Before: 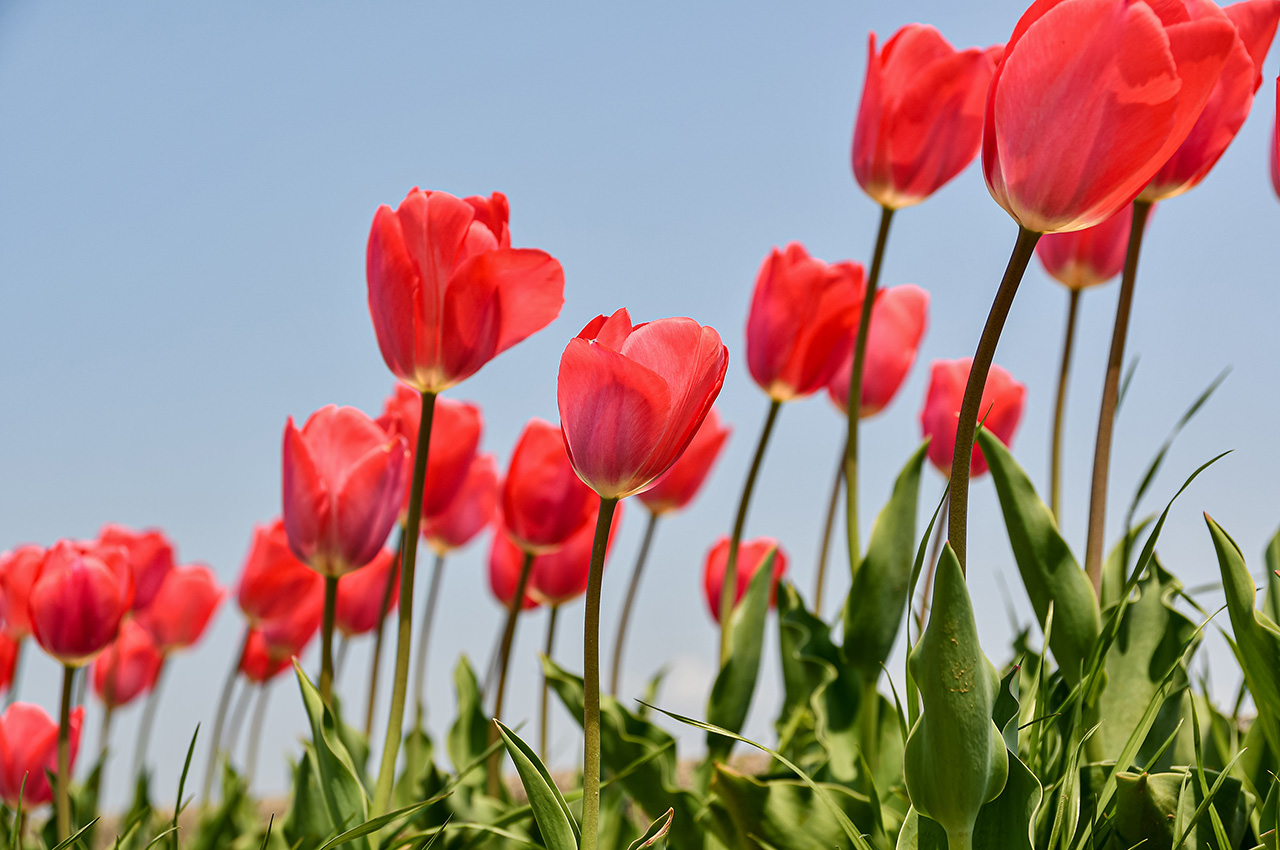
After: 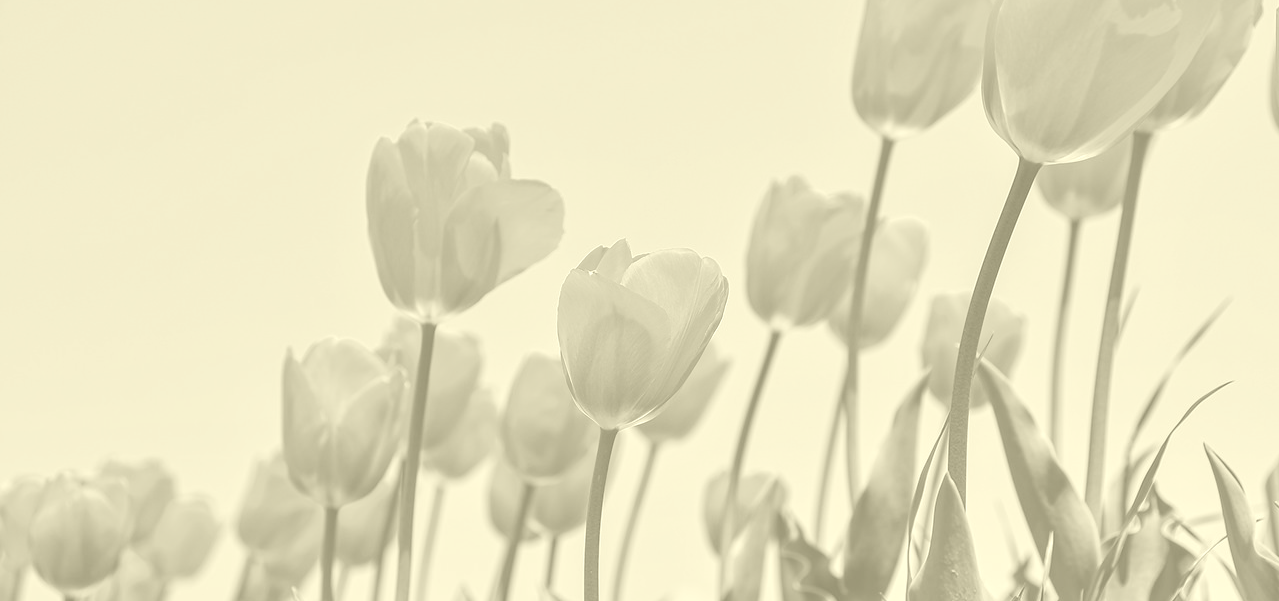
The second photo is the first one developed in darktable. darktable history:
crop and rotate: top 8.293%, bottom 20.996%
color zones: curves: ch1 [(0.239, 0.552) (0.75, 0.5)]; ch2 [(0.25, 0.462) (0.749, 0.457)], mix 25.94%
colorize: hue 43.2°, saturation 40%, version 1
